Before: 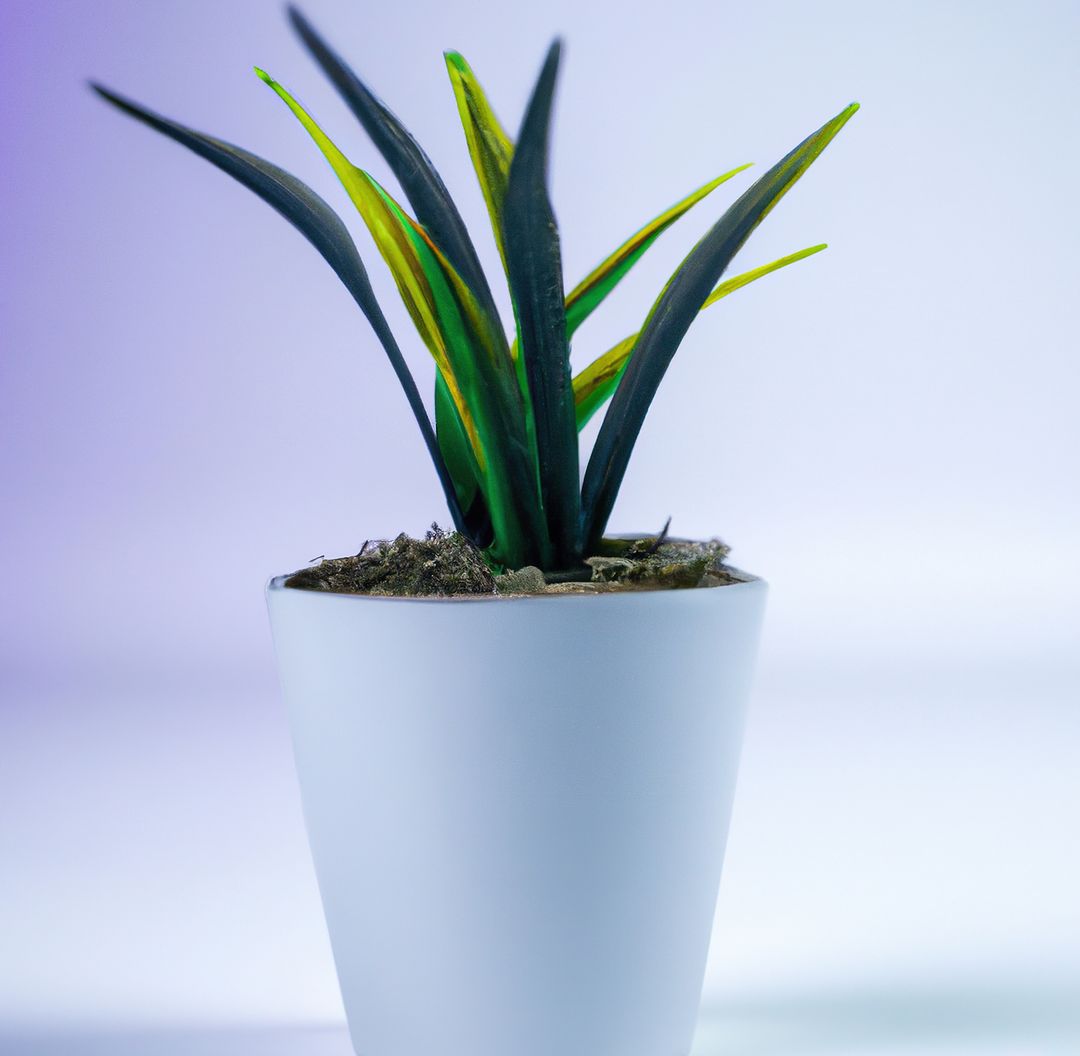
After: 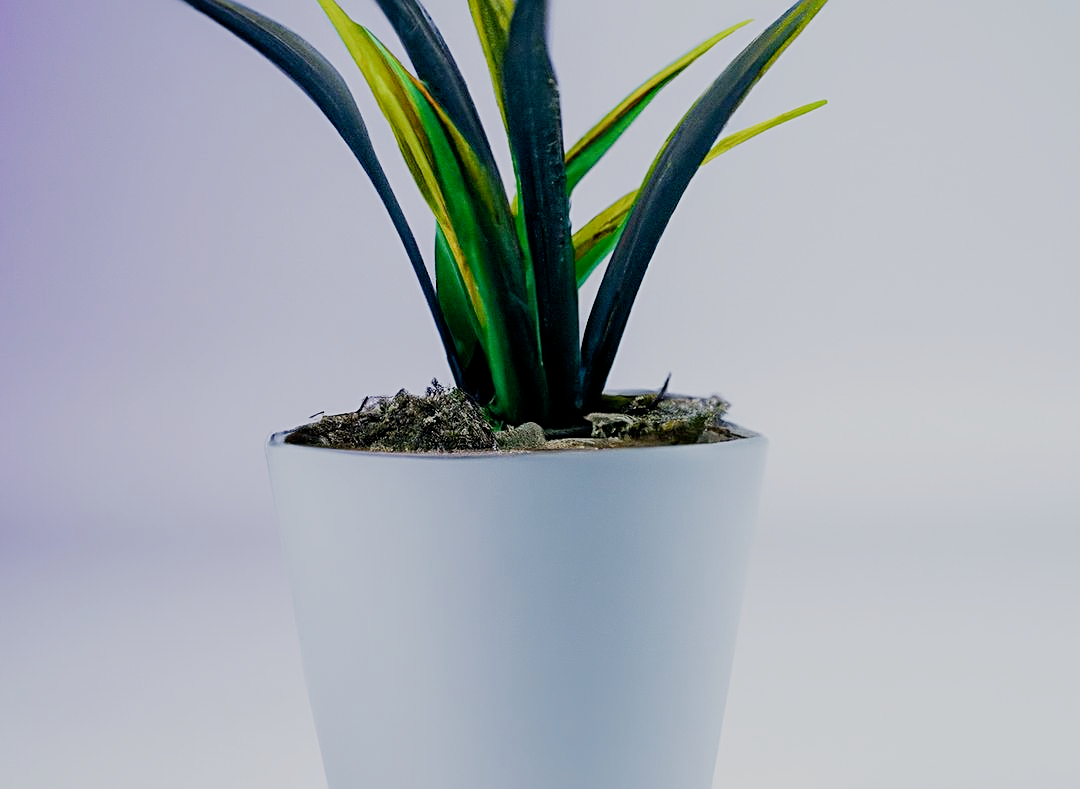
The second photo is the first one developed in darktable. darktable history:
crop: top 13.725%, bottom 11.483%
filmic rgb: black relative exposure -8.48 EV, white relative exposure 5.57 EV, hardness 3.38, contrast 1.018, preserve chrominance no, color science v4 (2020), iterations of high-quality reconstruction 0, contrast in shadows soft
sharpen: radius 2.756
